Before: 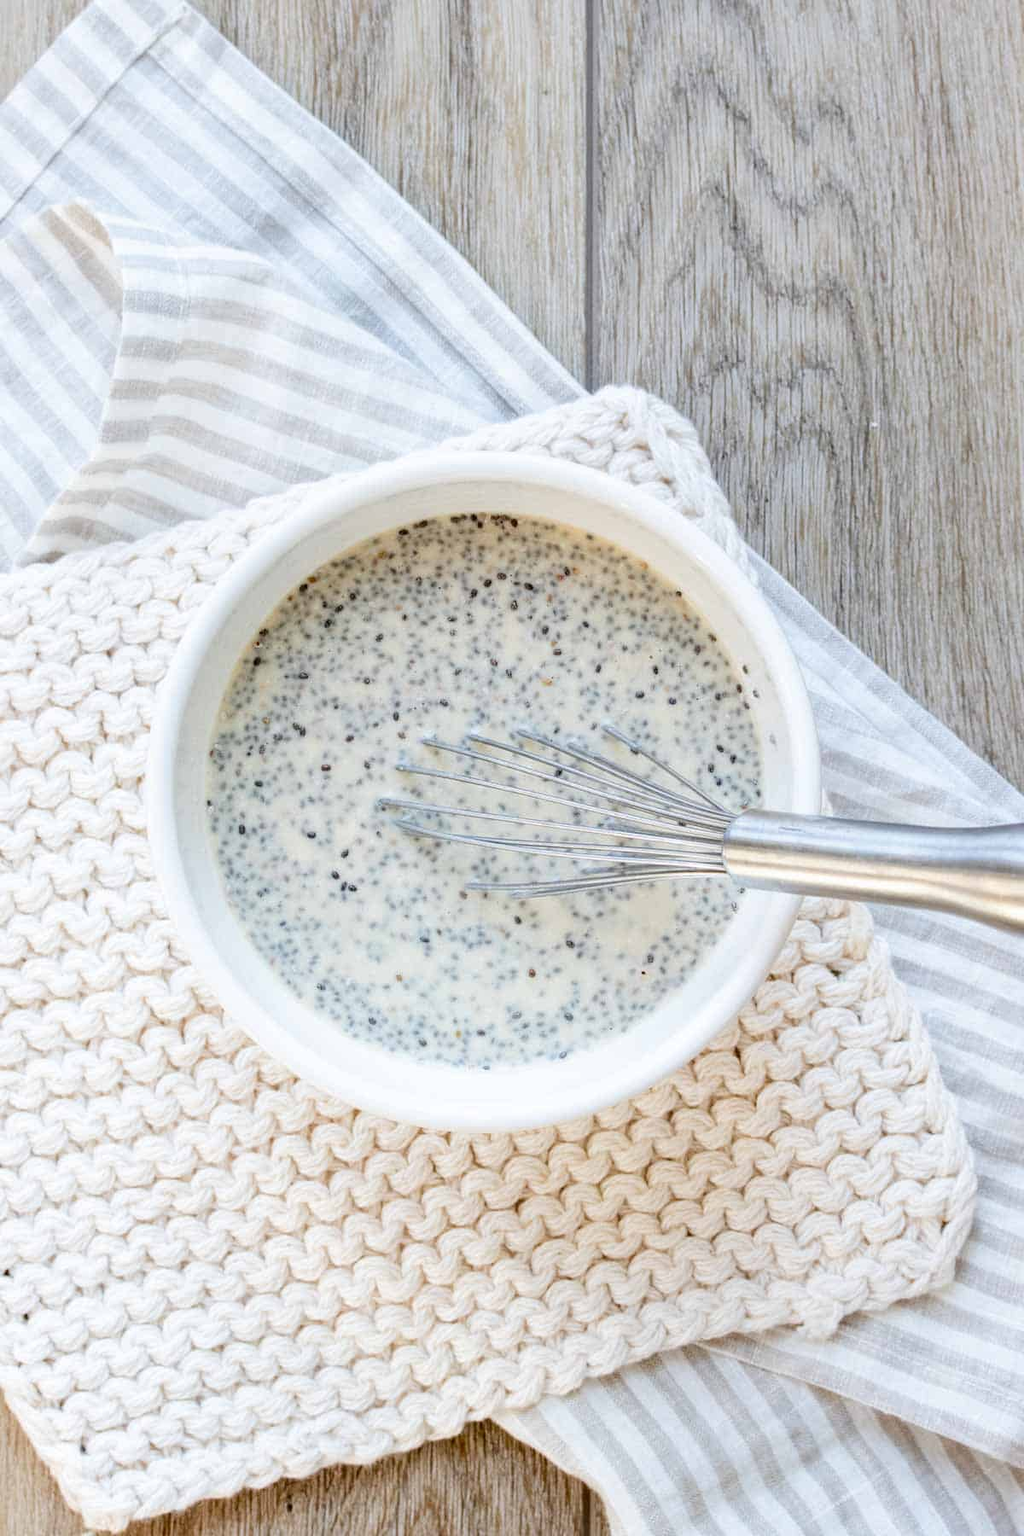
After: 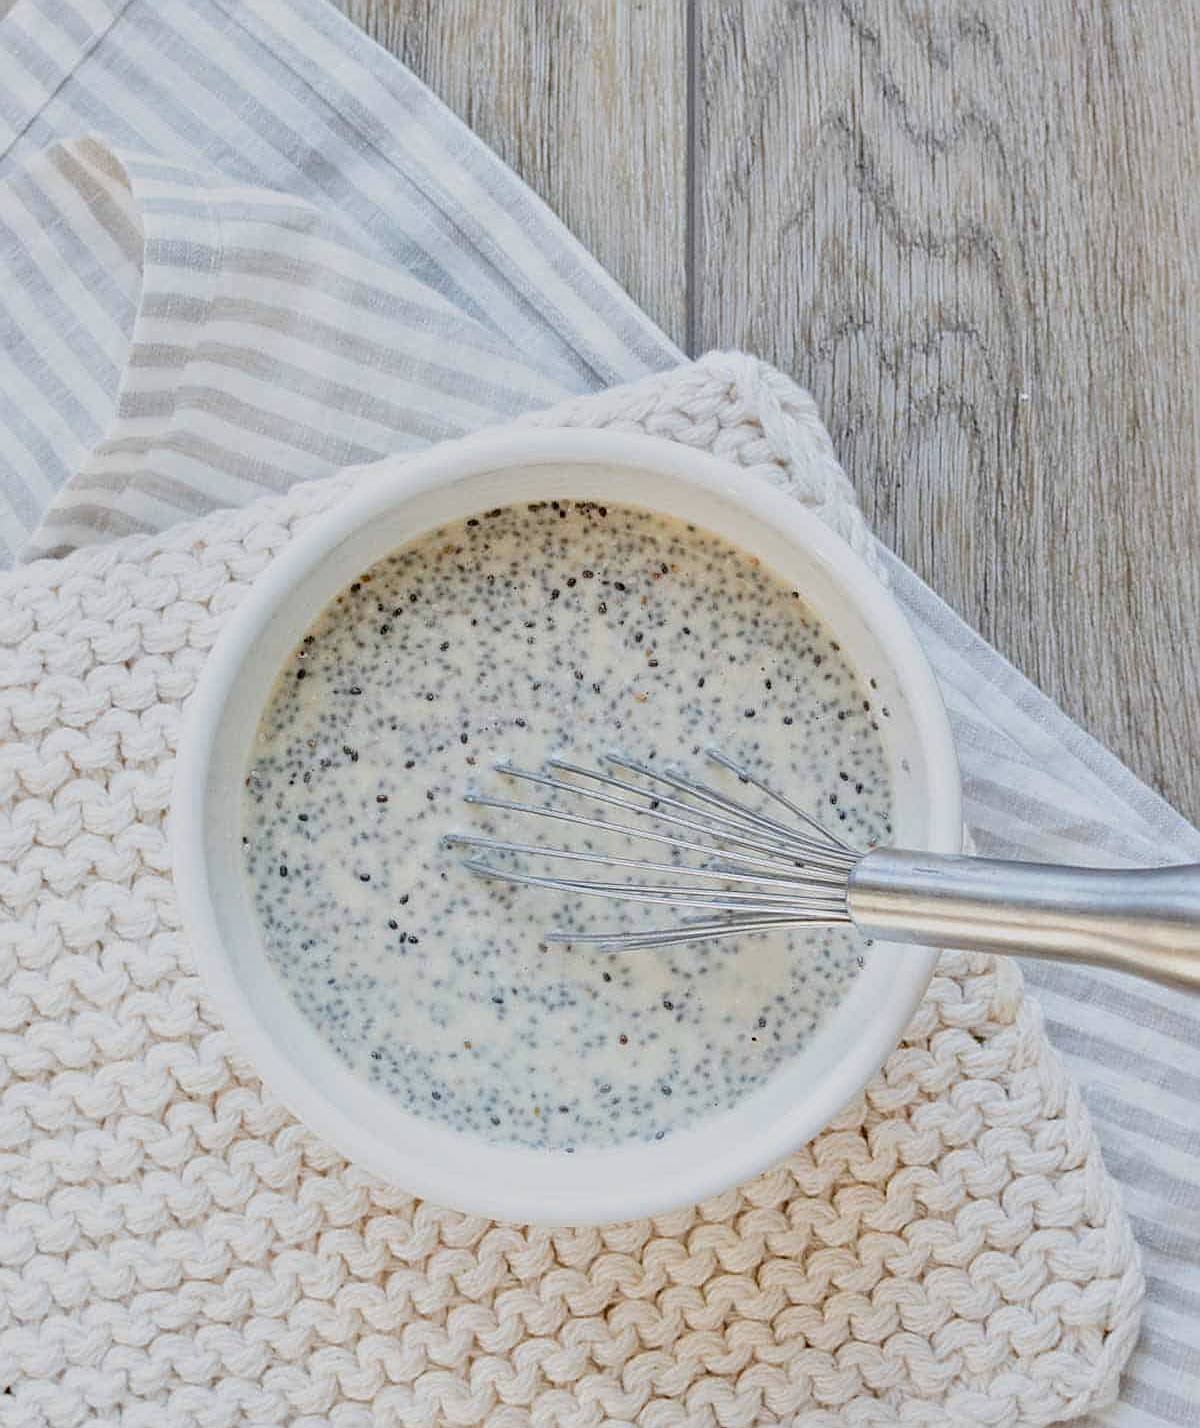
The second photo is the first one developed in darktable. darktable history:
tone equalizer: -8 EV -0.001 EV, -7 EV 0.005 EV, -6 EV -0.01 EV, -5 EV 0.021 EV, -4 EV -0.021 EV, -3 EV 0.024 EV, -2 EV -0.069 EV, -1 EV -0.27 EV, +0 EV -0.611 EV, mask exposure compensation -0.507 EV
sharpen: on, module defaults
crop and rotate: top 5.649%, bottom 14.982%
